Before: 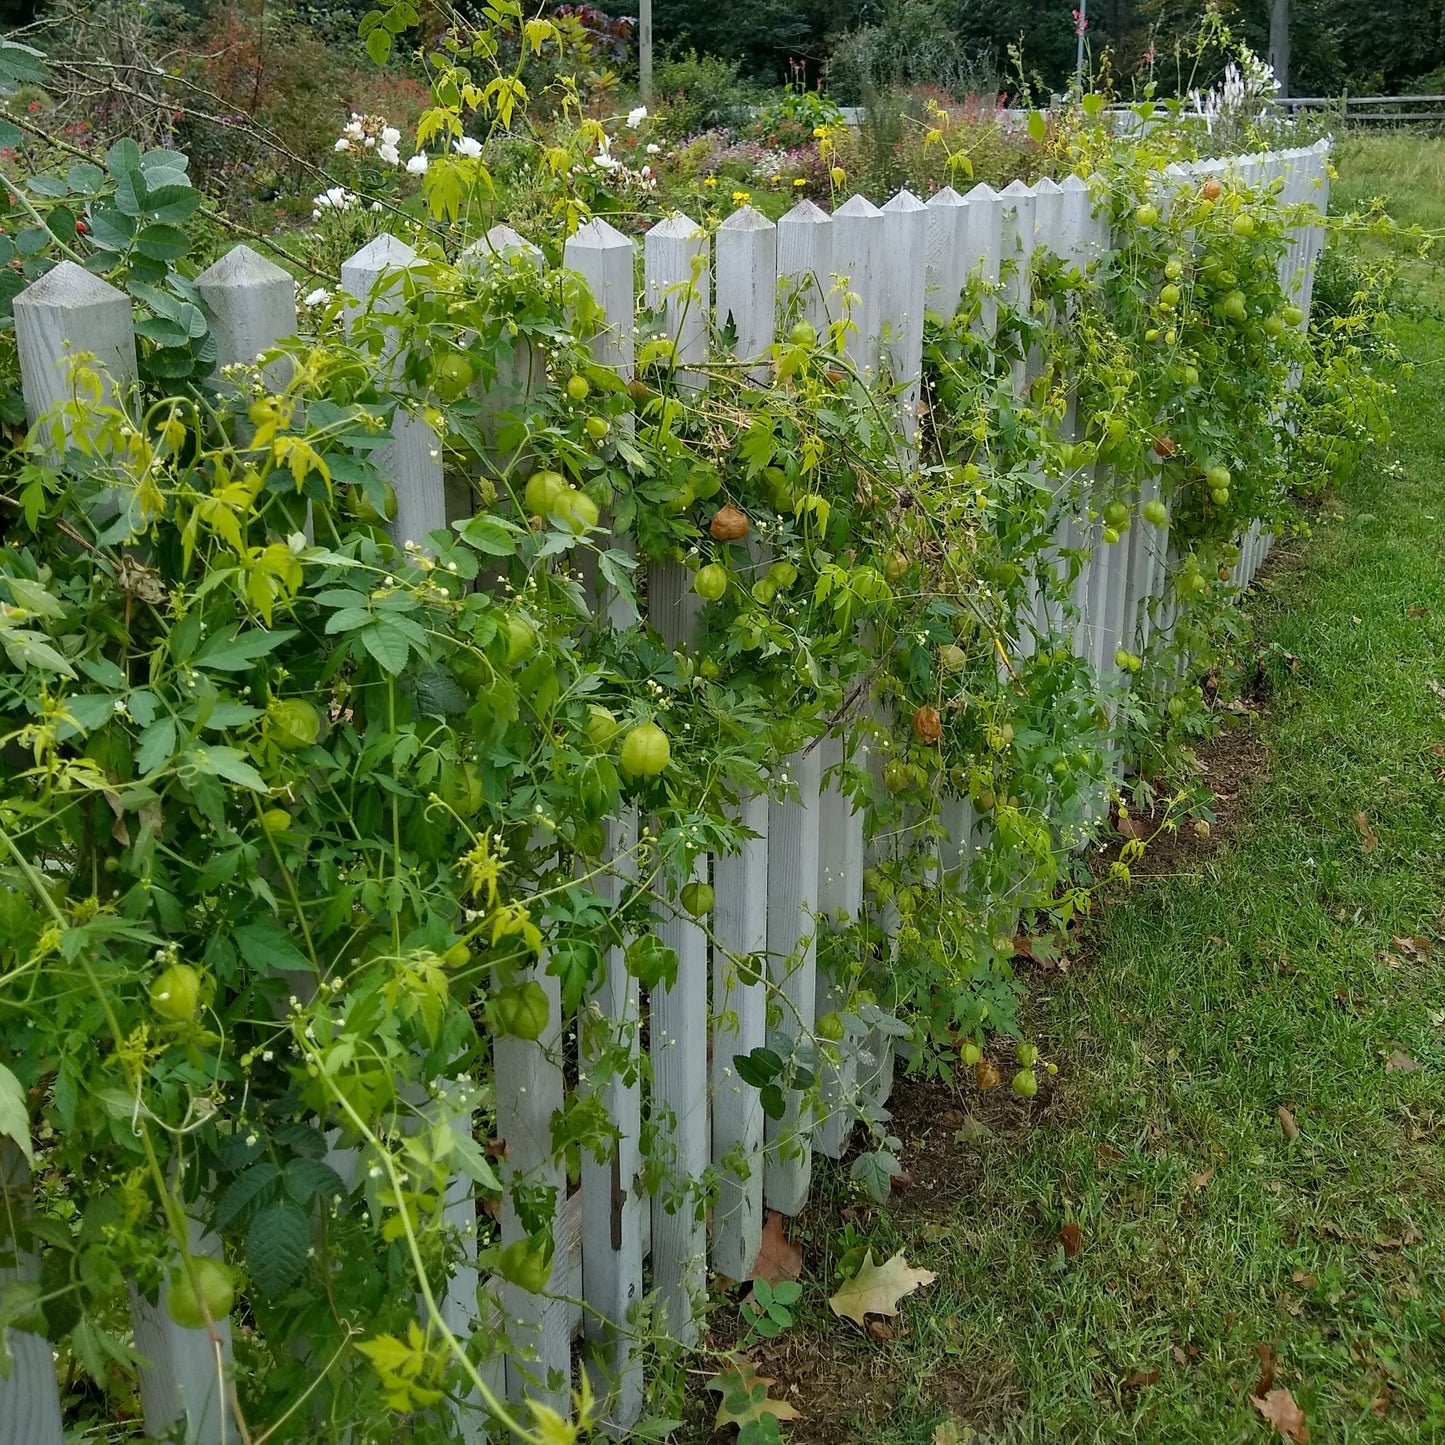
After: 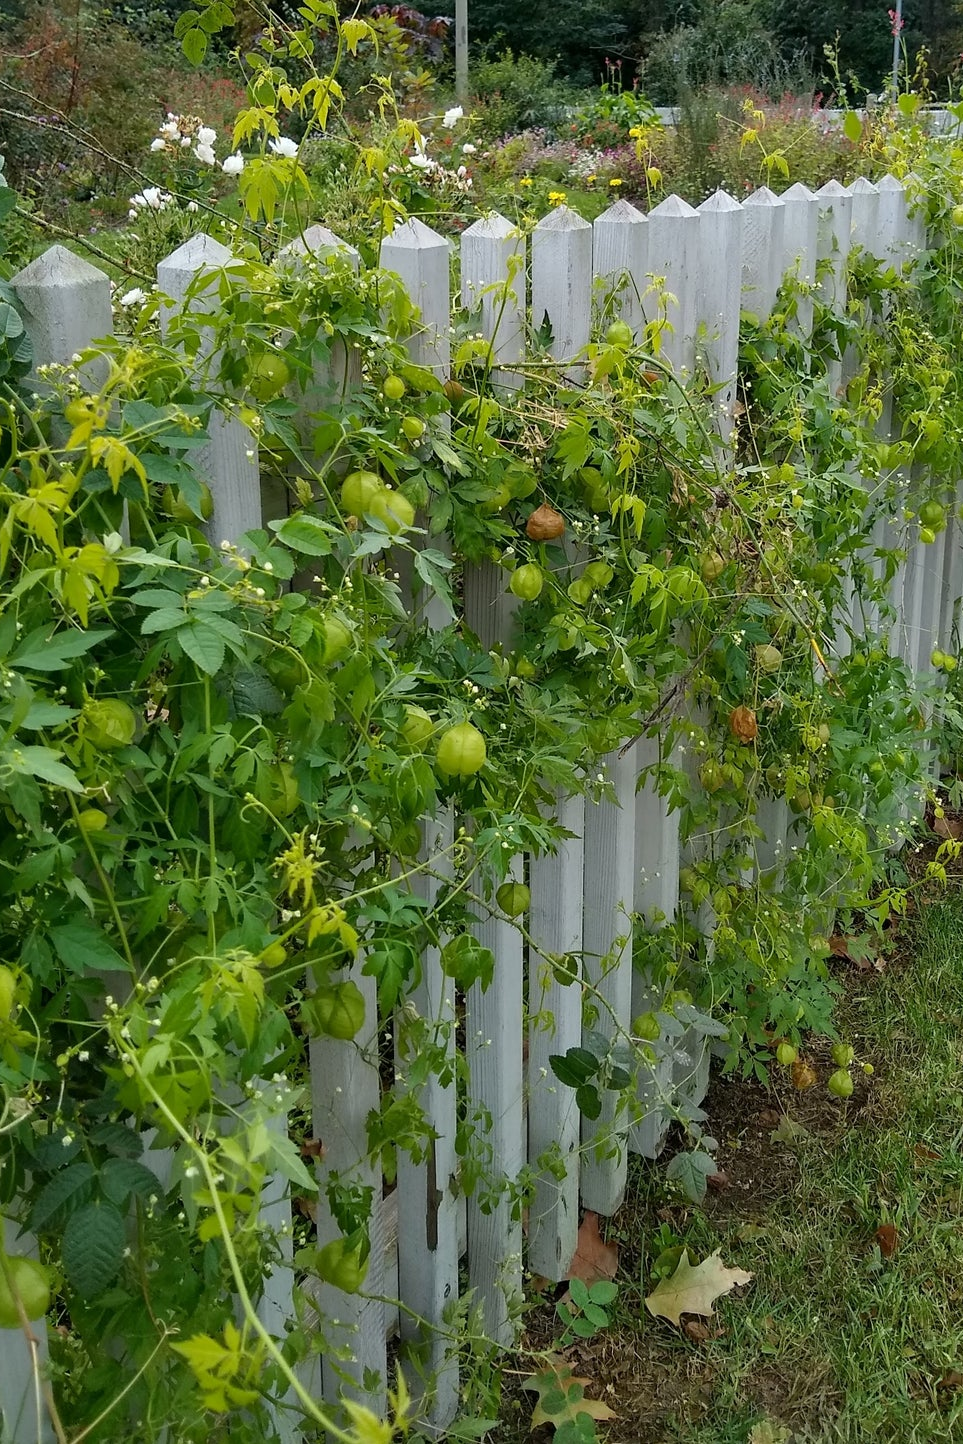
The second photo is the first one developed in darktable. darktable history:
crop and rotate: left 12.802%, right 20.493%
